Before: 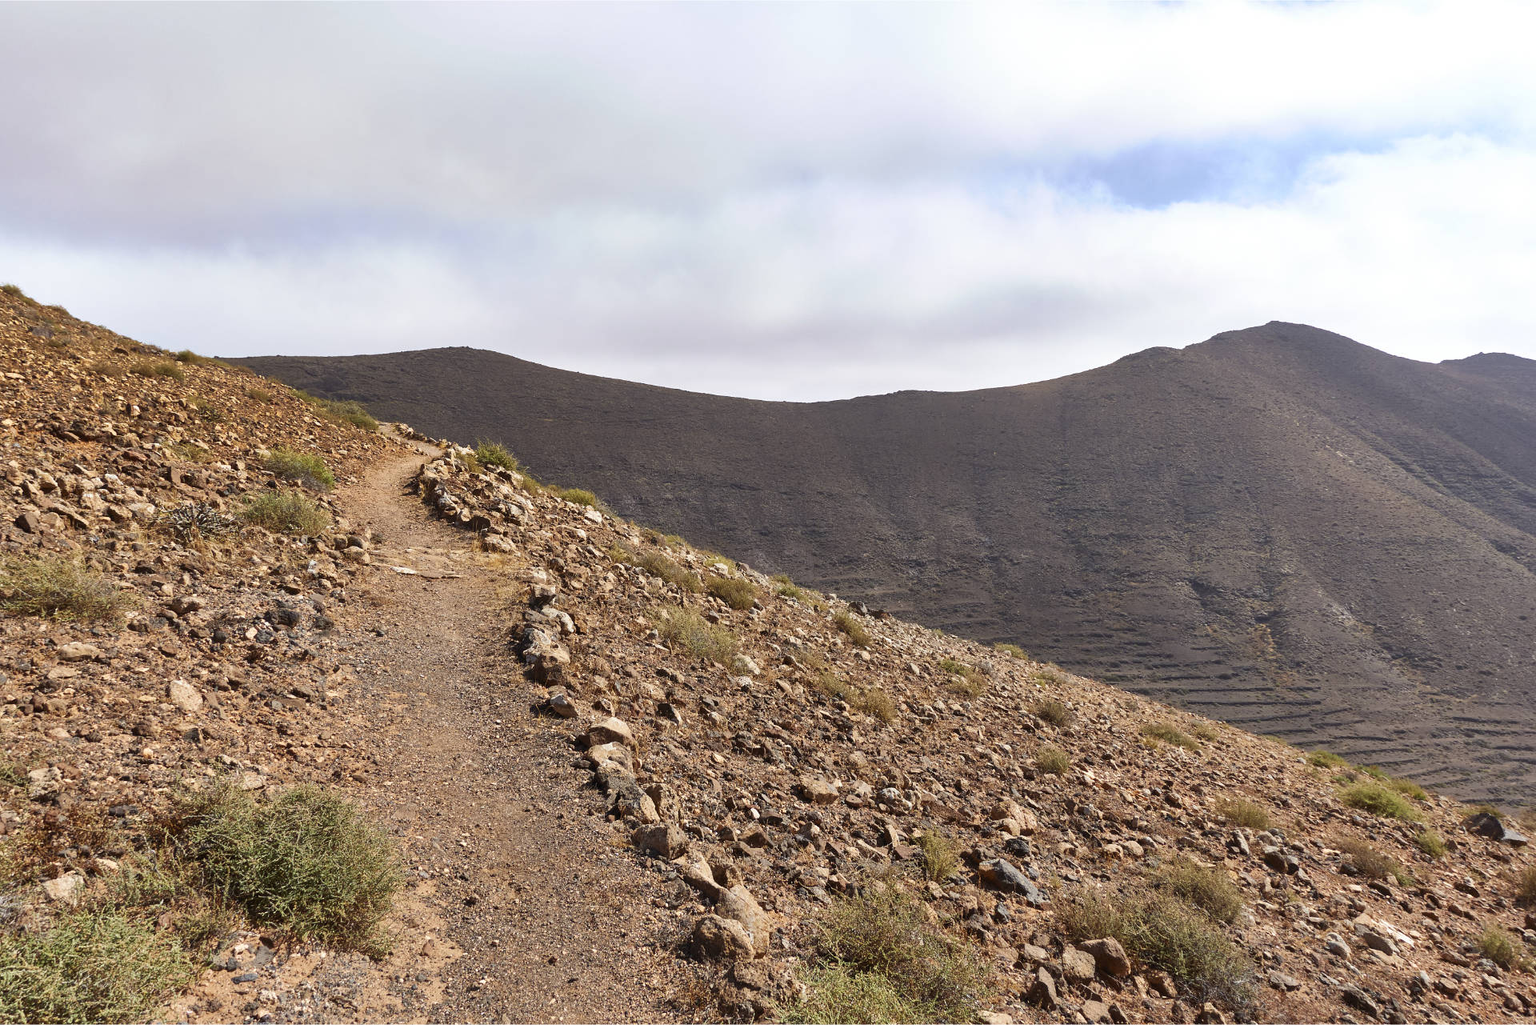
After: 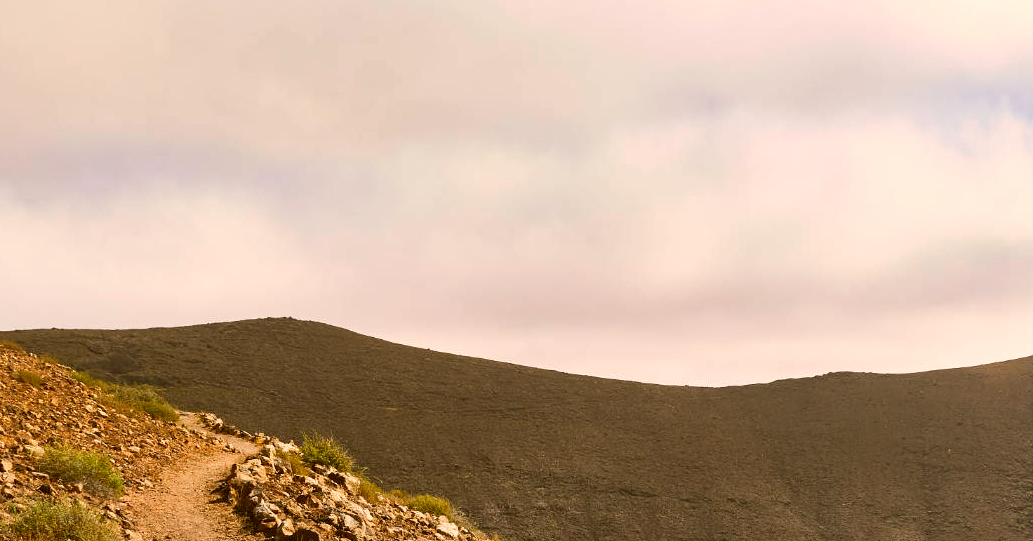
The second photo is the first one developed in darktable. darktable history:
crop: left 15.323%, top 9.104%, right 30.833%, bottom 48.591%
color correction: highlights a* 8.45, highlights b* 14.89, shadows a* -0.359, shadows b* 25.96
